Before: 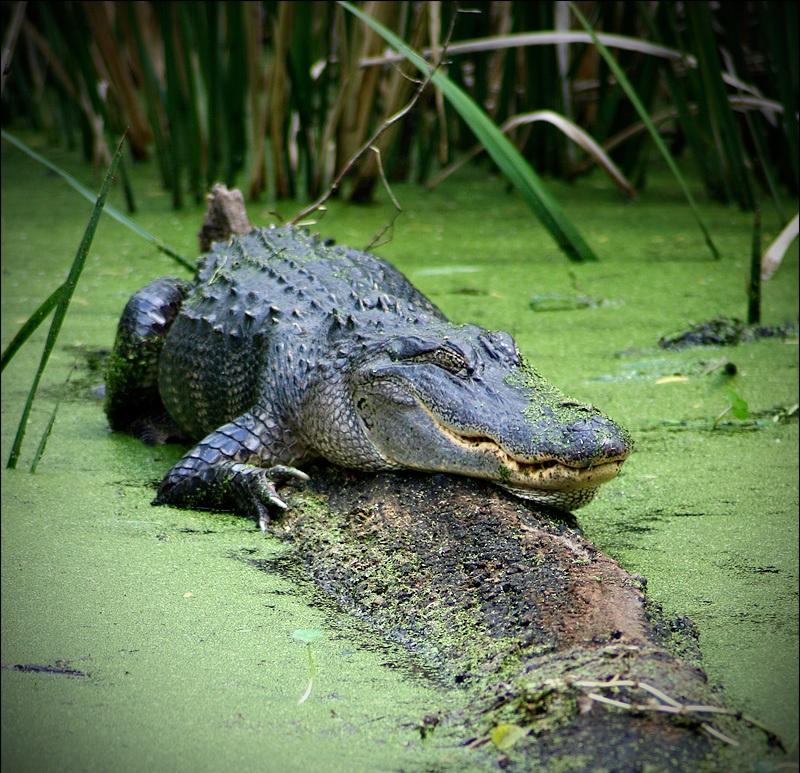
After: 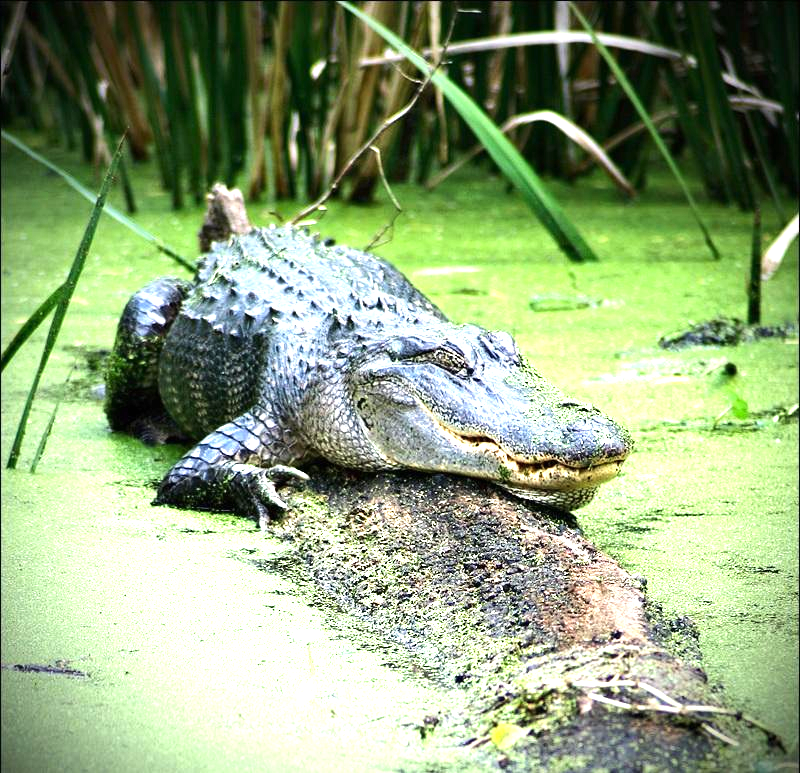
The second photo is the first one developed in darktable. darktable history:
exposure: black level correction 0, exposure 1.2 EV, compensate exposure bias true, compensate highlight preservation false
tone equalizer: -8 EV -0.417 EV, -7 EV -0.389 EV, -6 EV -0.333 EV, -5 EV -0.222 EV, -3 EV 0.222 EV, -2 EV 0.333 EV, -1 EV 0.389 EV, +0 EV 0.417 EV, edges refinement/feathering 500, mask exposure compensation -1.57 EV, preserve details no
